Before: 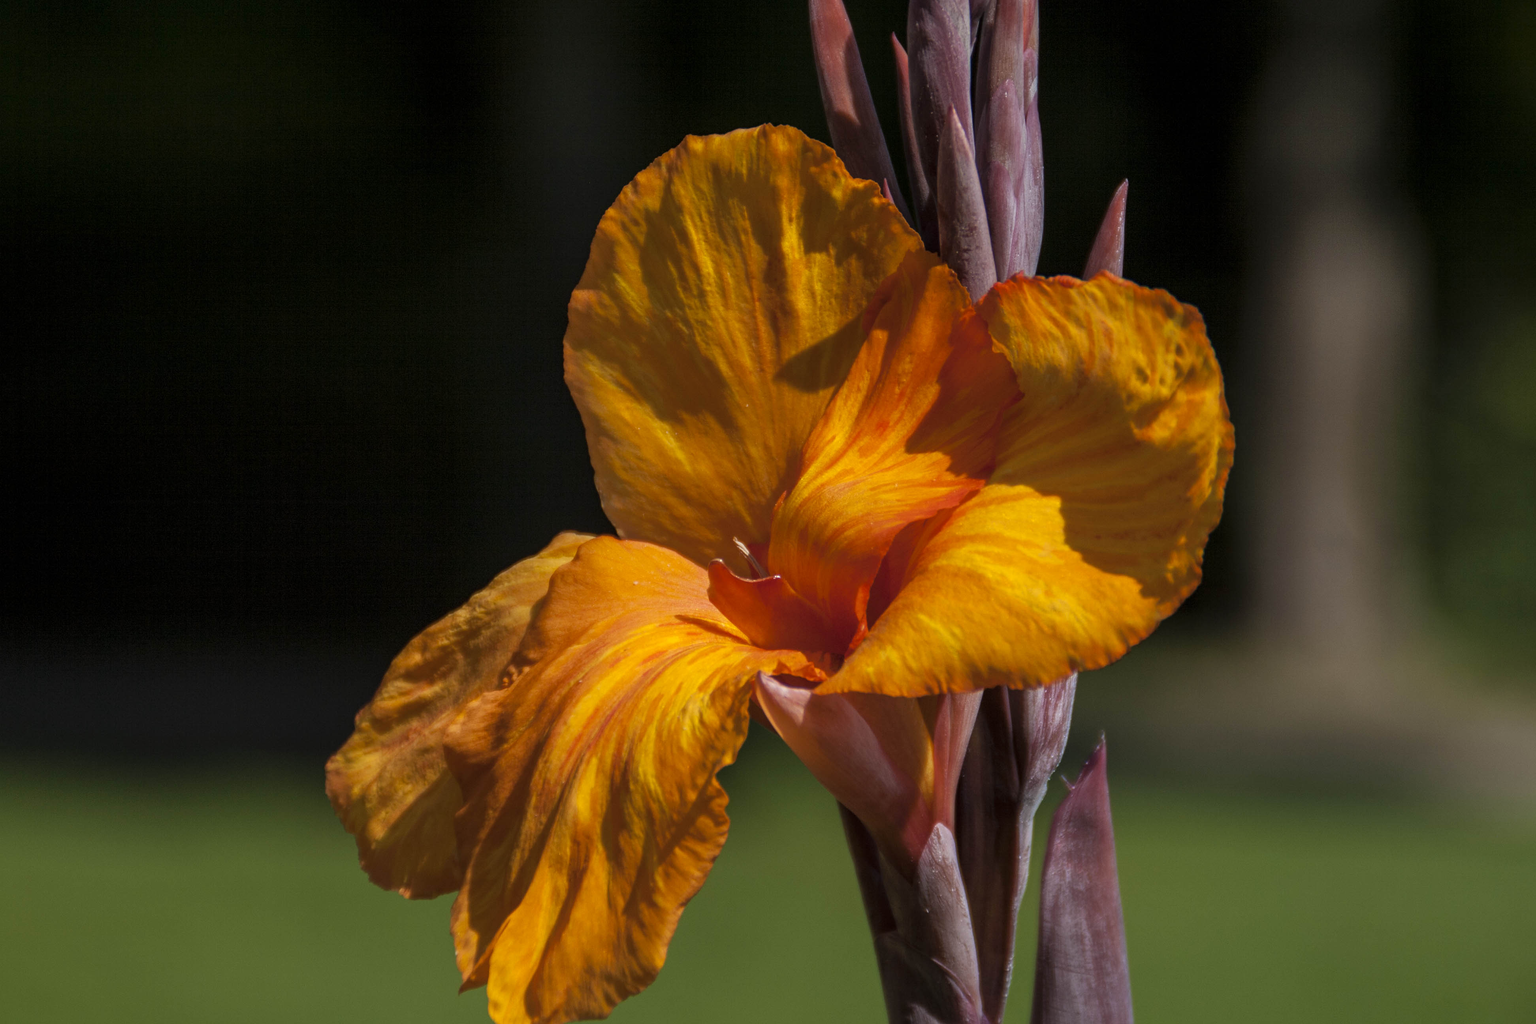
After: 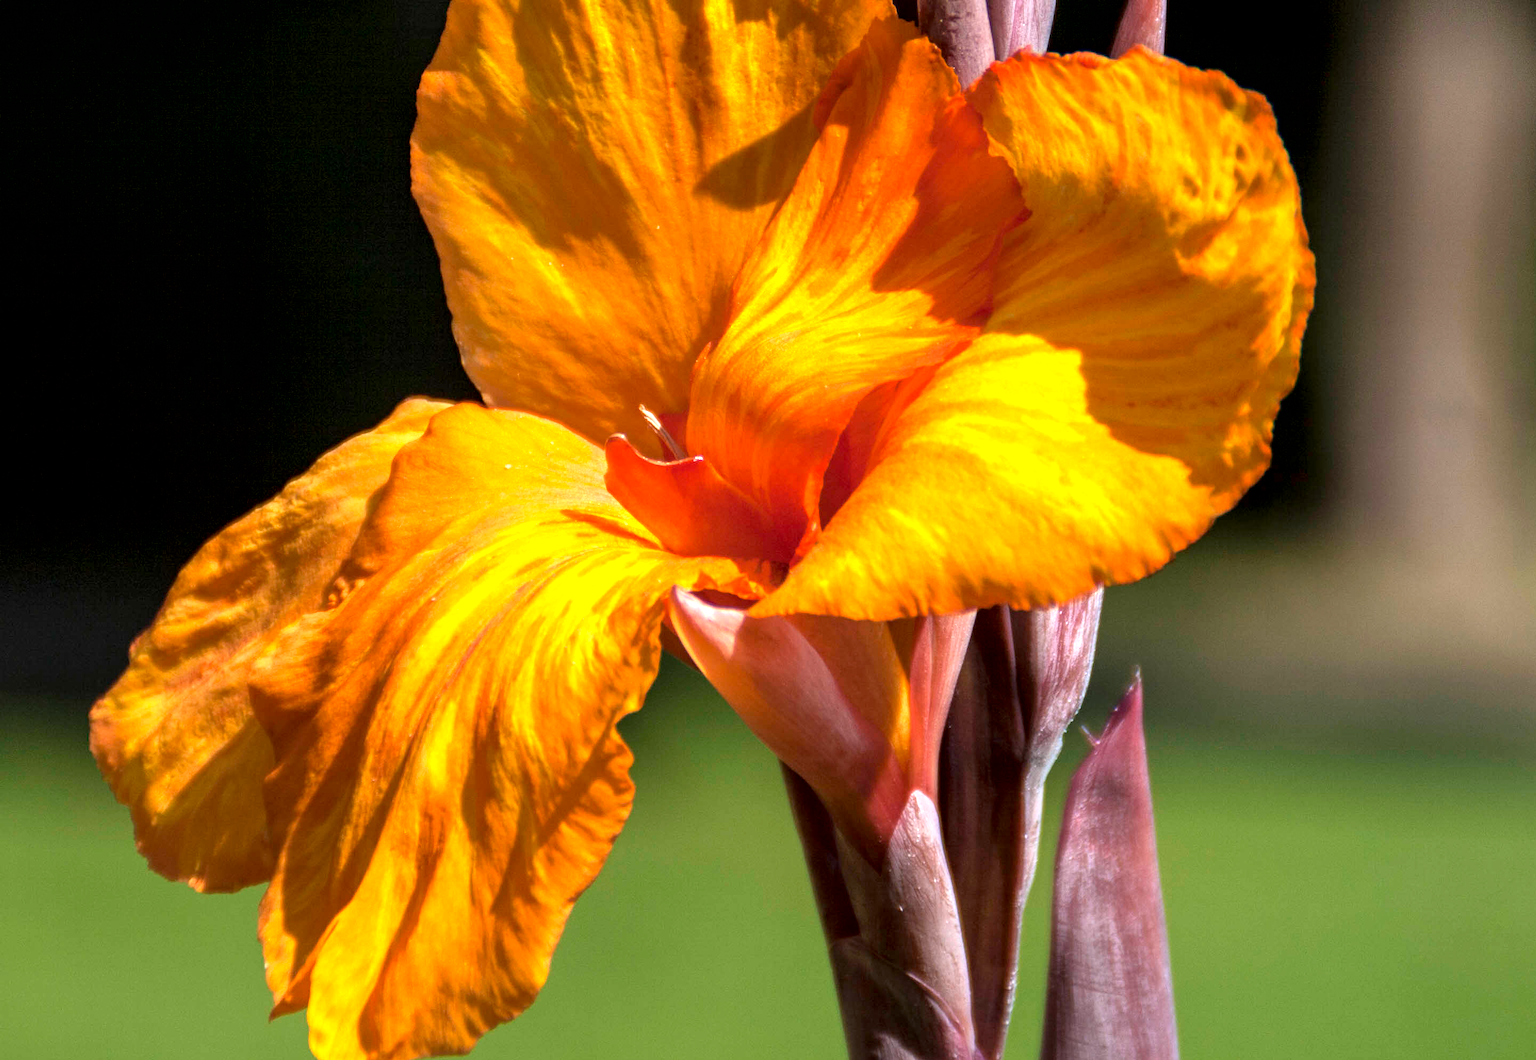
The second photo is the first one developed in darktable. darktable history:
contrast brightness saturation: contrast 0.072
crop: left 16.873%, top 23.155%, right 8.937%
exposure: black level correction 0.001, exposure 1.308 EV, compensate highlight preservation false
